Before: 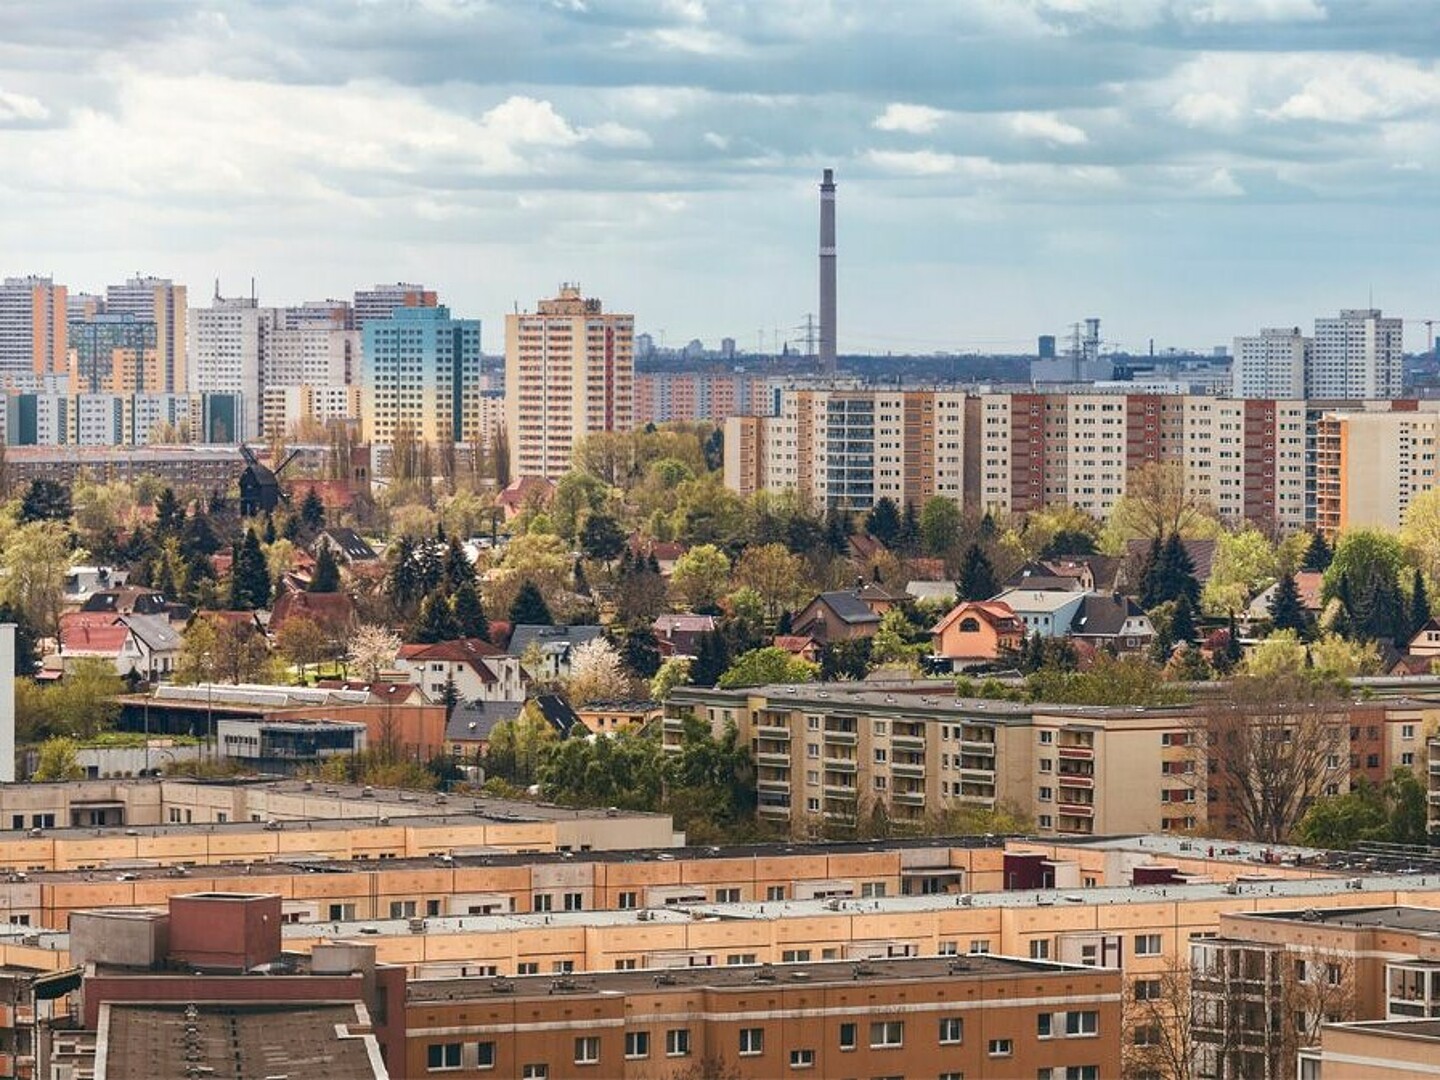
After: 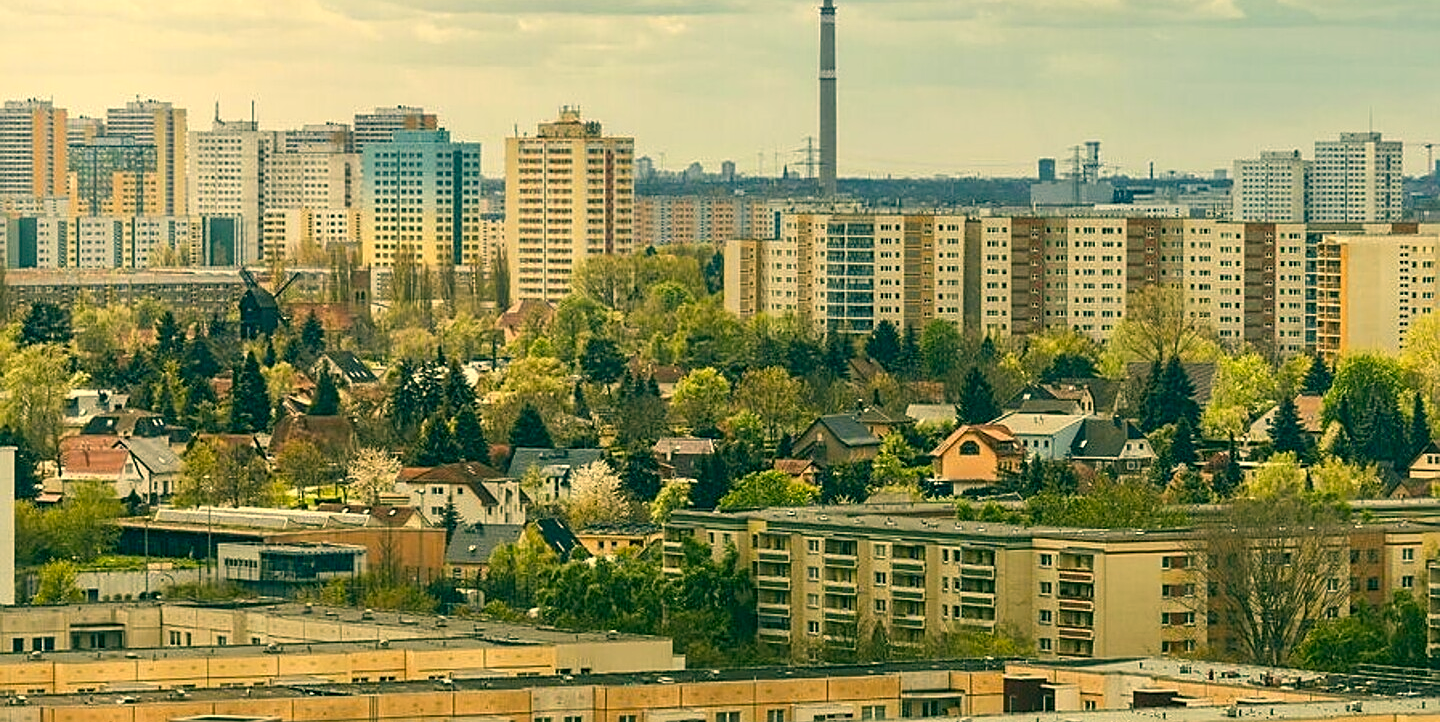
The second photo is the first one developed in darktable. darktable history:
sharpen: amount 0.489
color correction: highlights a* 5.7, highlights b* 32.95, shadows a* -26.31, shadows b* 3.78
crop: top 16.39%, bottom 16.696%
